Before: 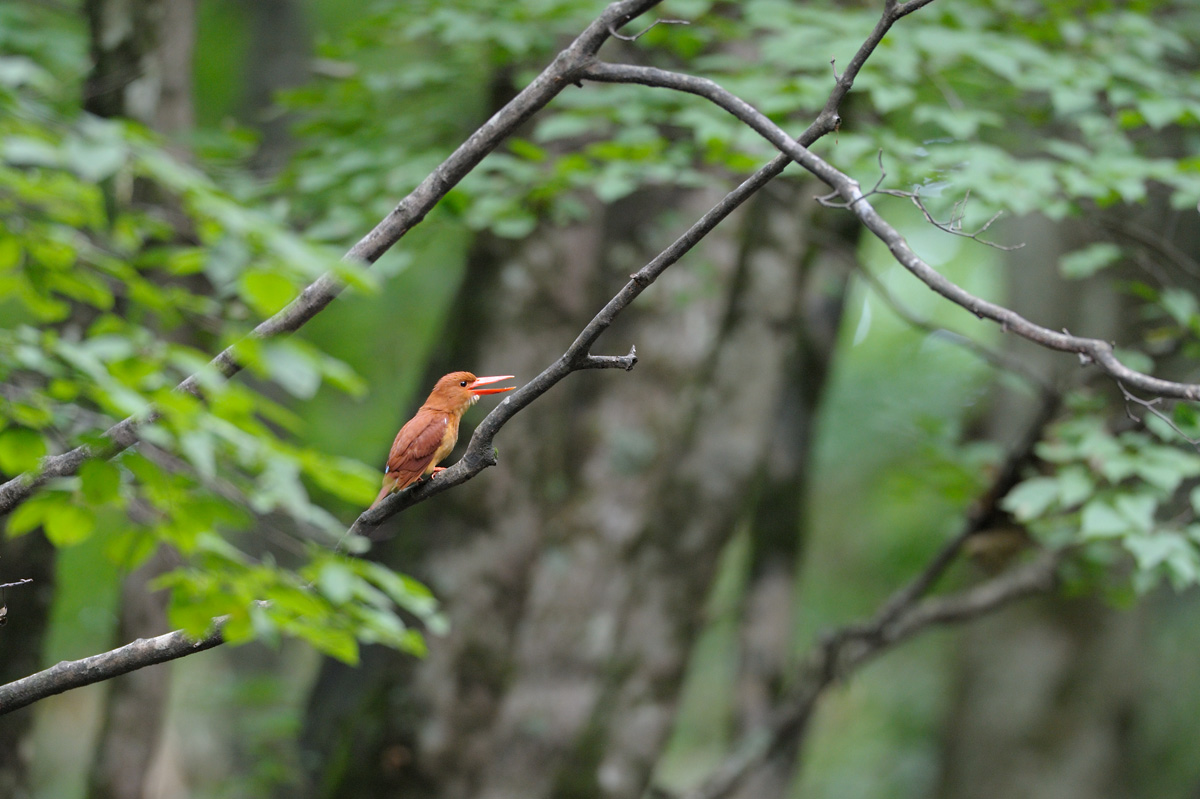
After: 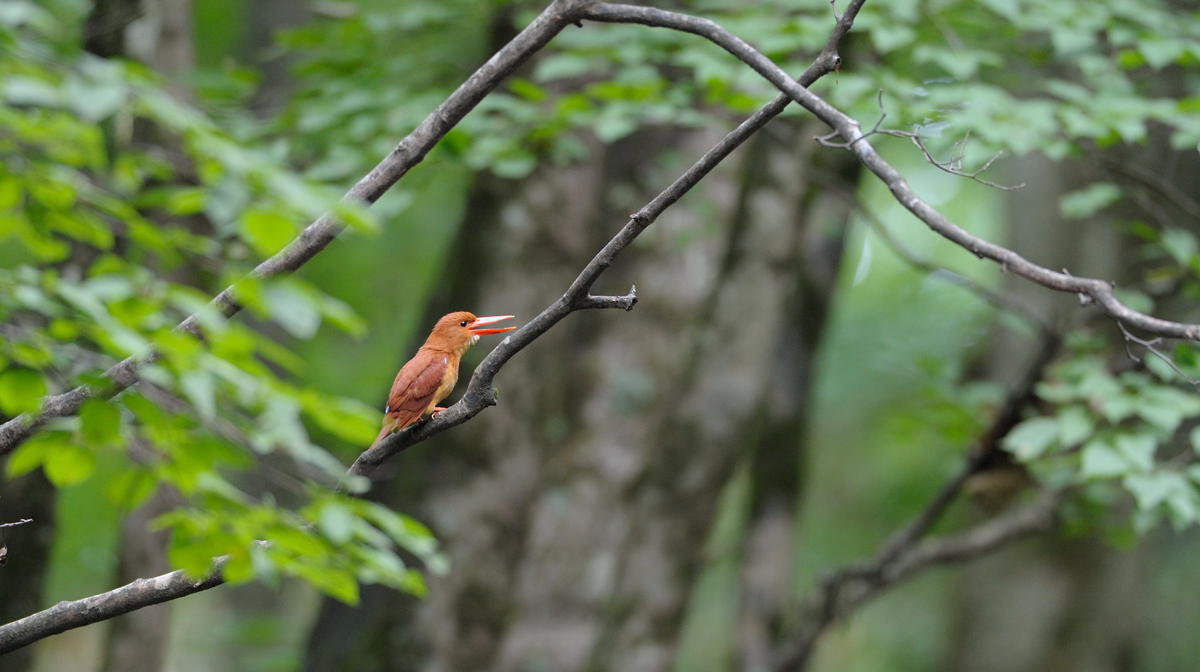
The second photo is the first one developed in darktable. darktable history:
crop: top 7.592%, bottom 8.192%
